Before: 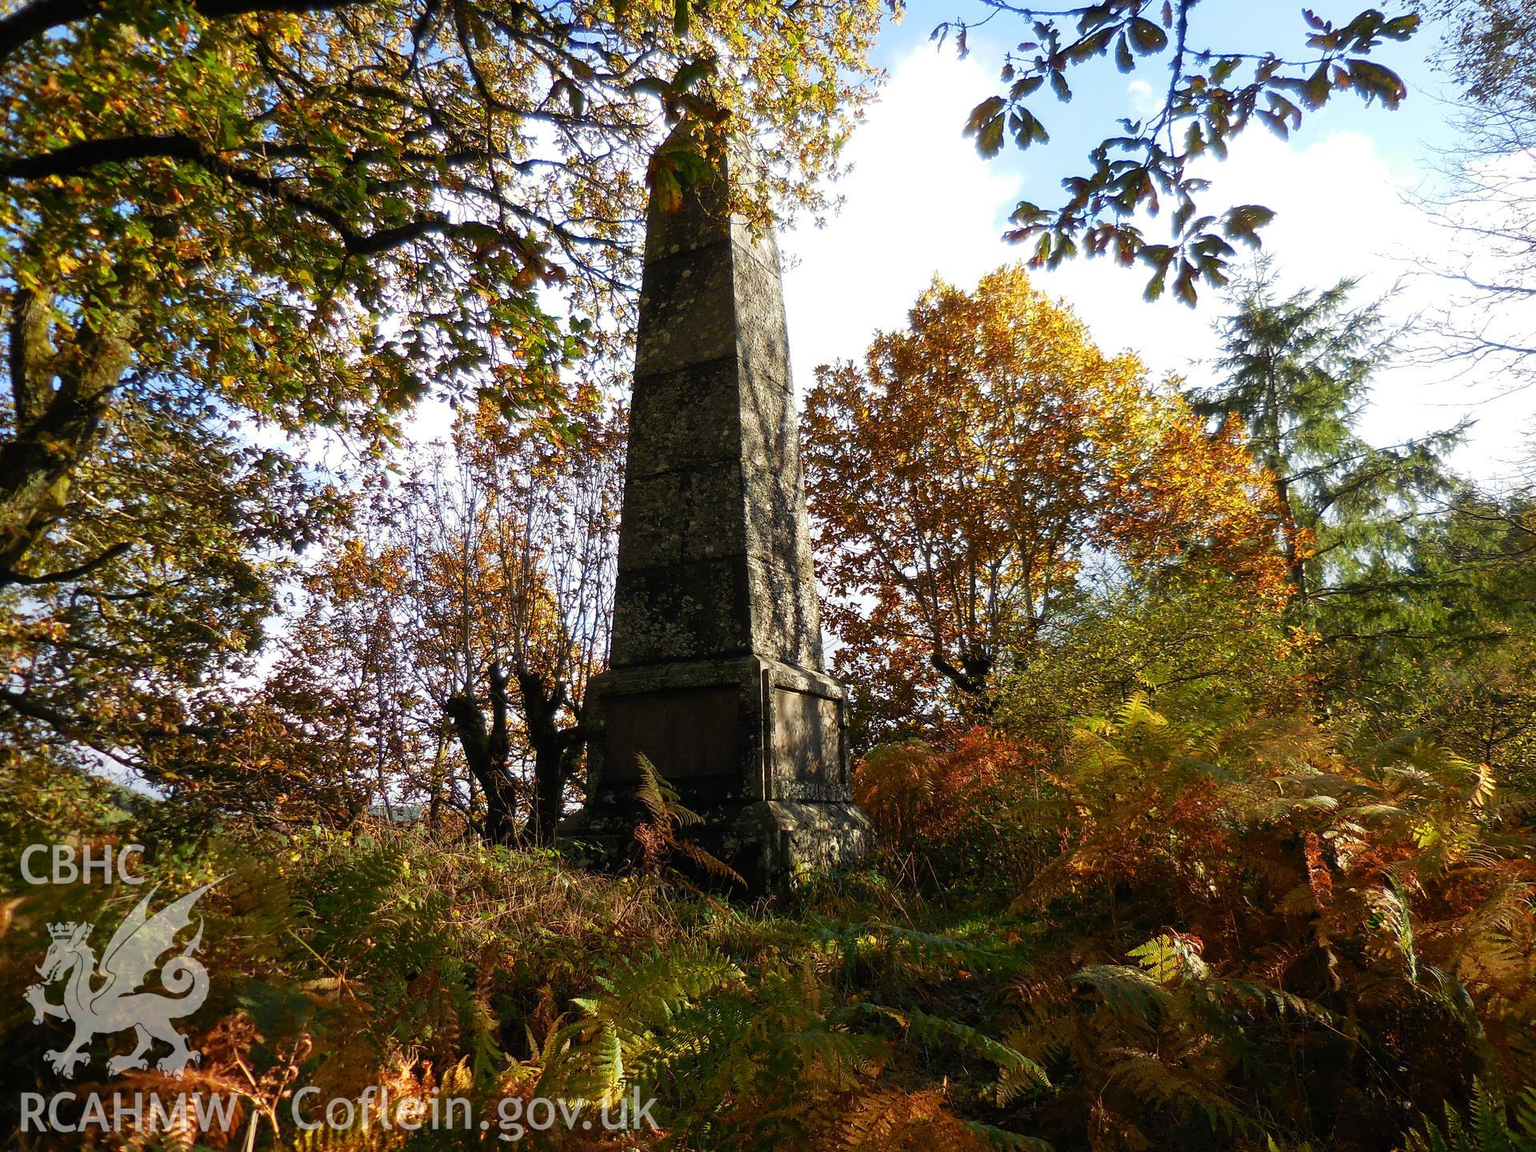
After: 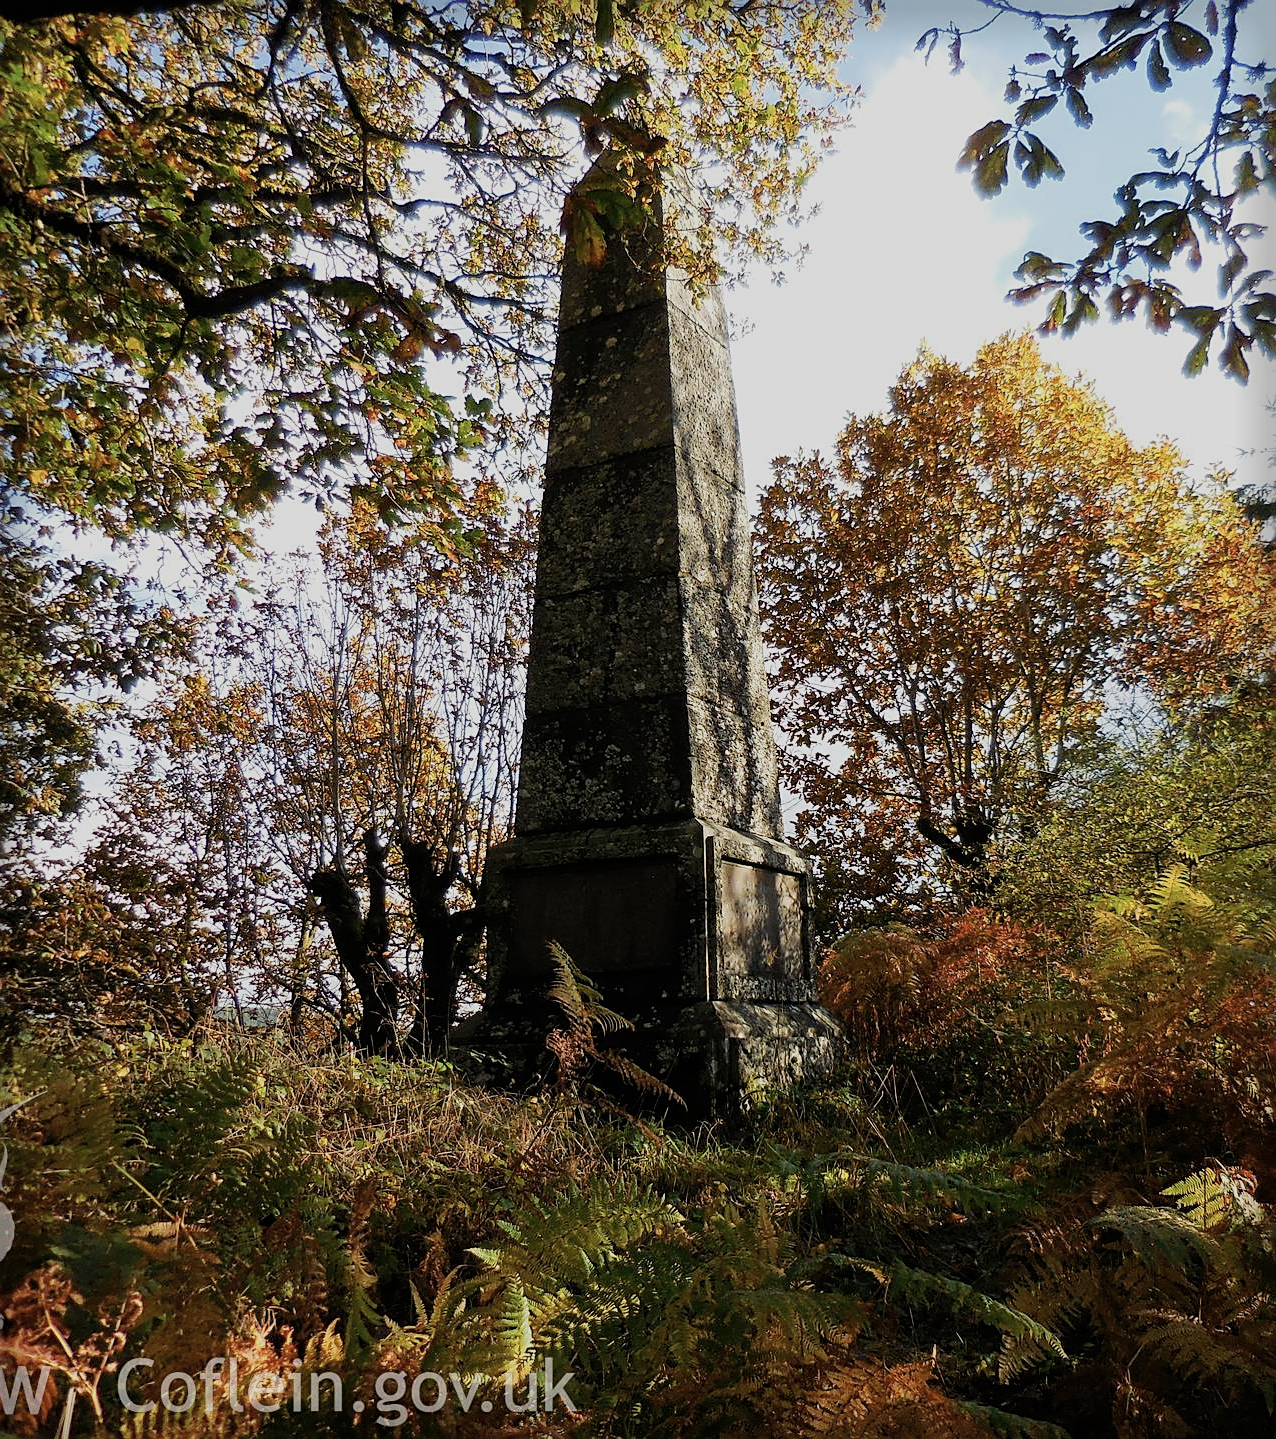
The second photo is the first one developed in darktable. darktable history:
exposure: exposure 0.128 EV, compensate exposure bias true, compensate highlight preservation false
vignetting: fall-off start 93.39%, fall-off radius 5.34%, brightness -0.303, saturation -0.05, automatic ratio true, width/height ratio 1.331, shape 0.045
tone equalizer: edges refinement/feathering 500, mask exposure compensation -1.57 EV, preserve details guided filter
crop and rotate: left 12.906%, right 20.599%
color correction: highlights b* -0.035, saturation 0.849
filmic rgb: black relative exposure -7.65 EV, white relative exposure 4.56 EV, hardness 3.61, contrast in shadows safe
sharpen: on, module defaults
